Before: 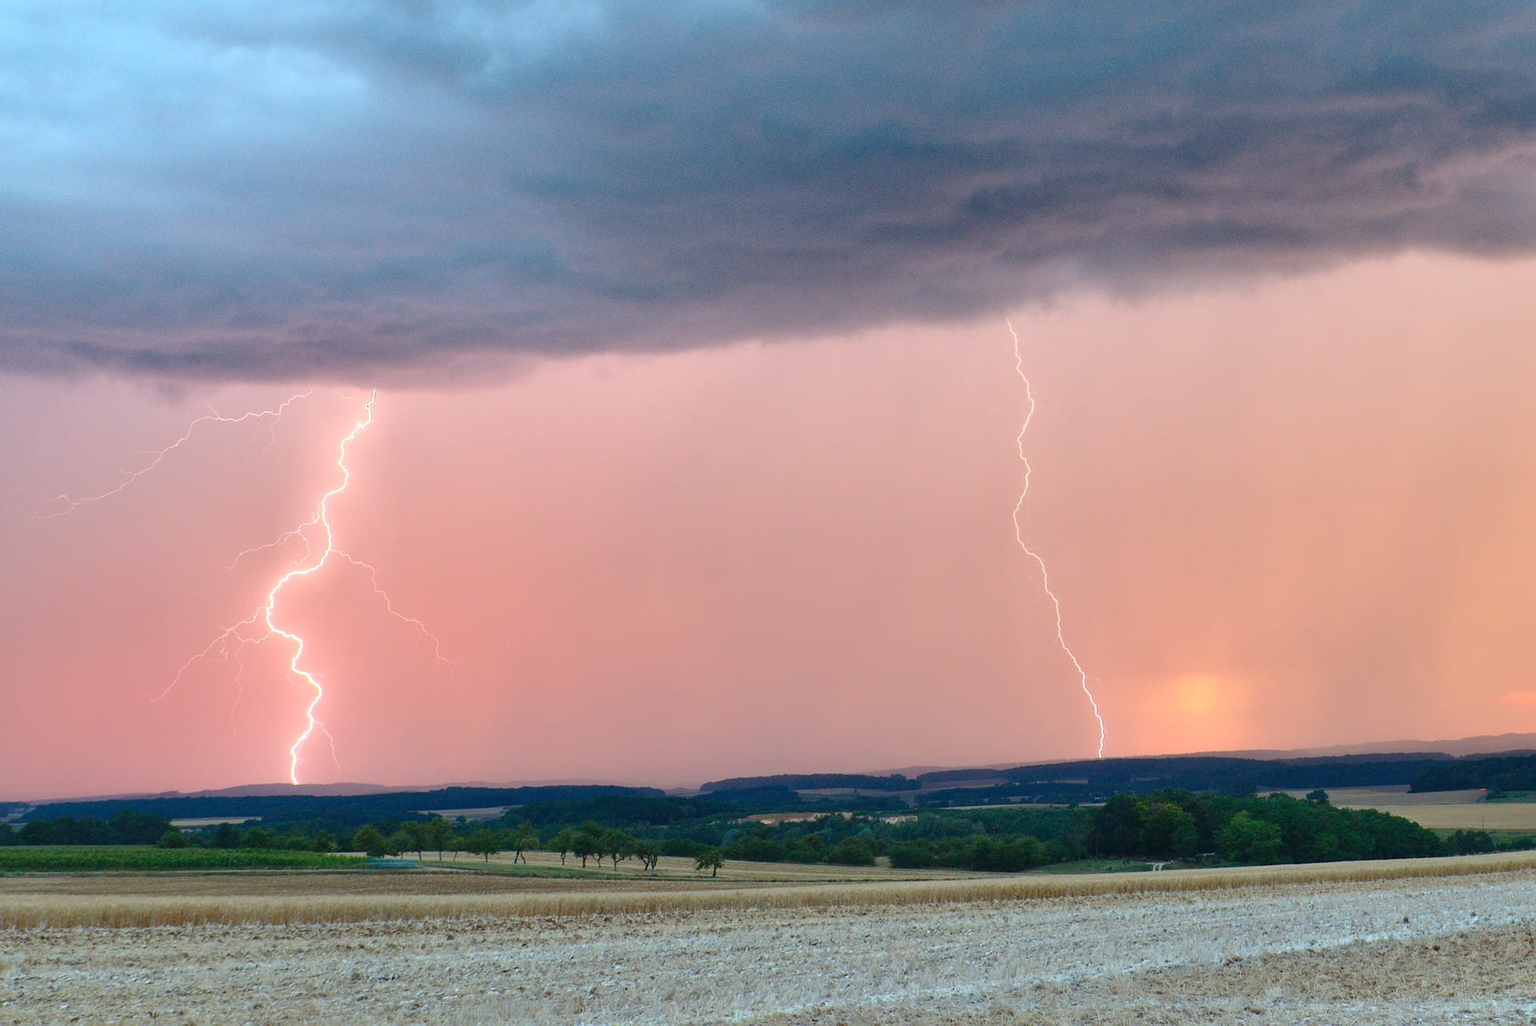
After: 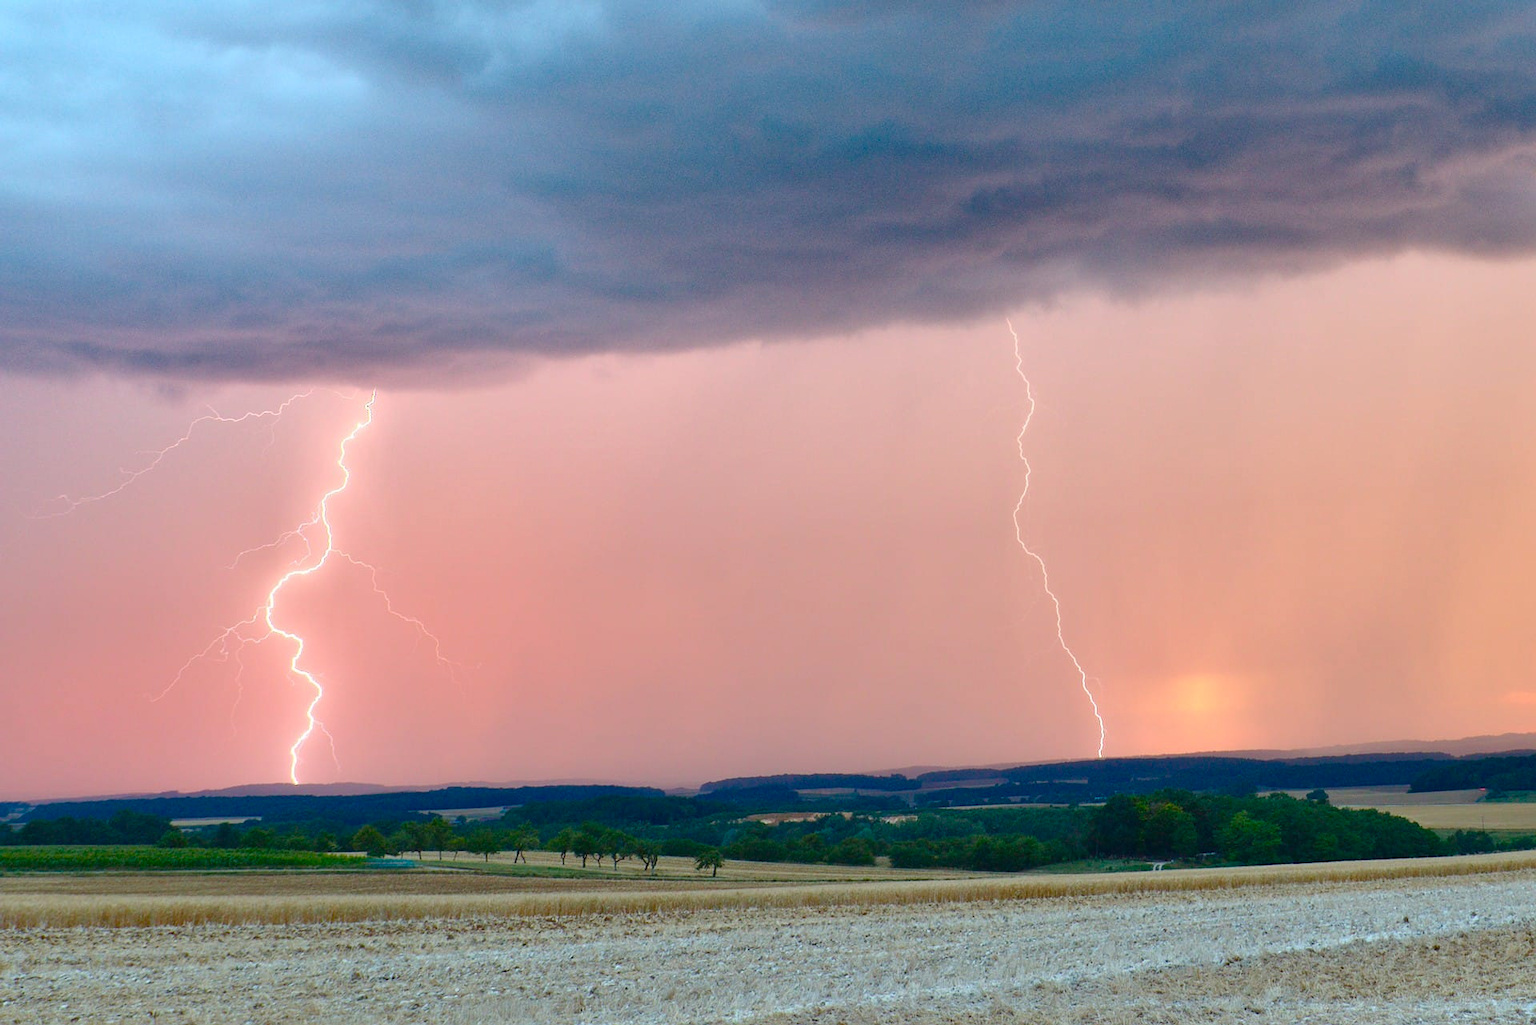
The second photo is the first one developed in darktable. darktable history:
color balance rgb: perceptual saturation grading › global saturation 14.249%, perceptual saturation grading › highlights -24.9%, perceptual saturation grading › shadows 29.461%, global vibrance 20%
